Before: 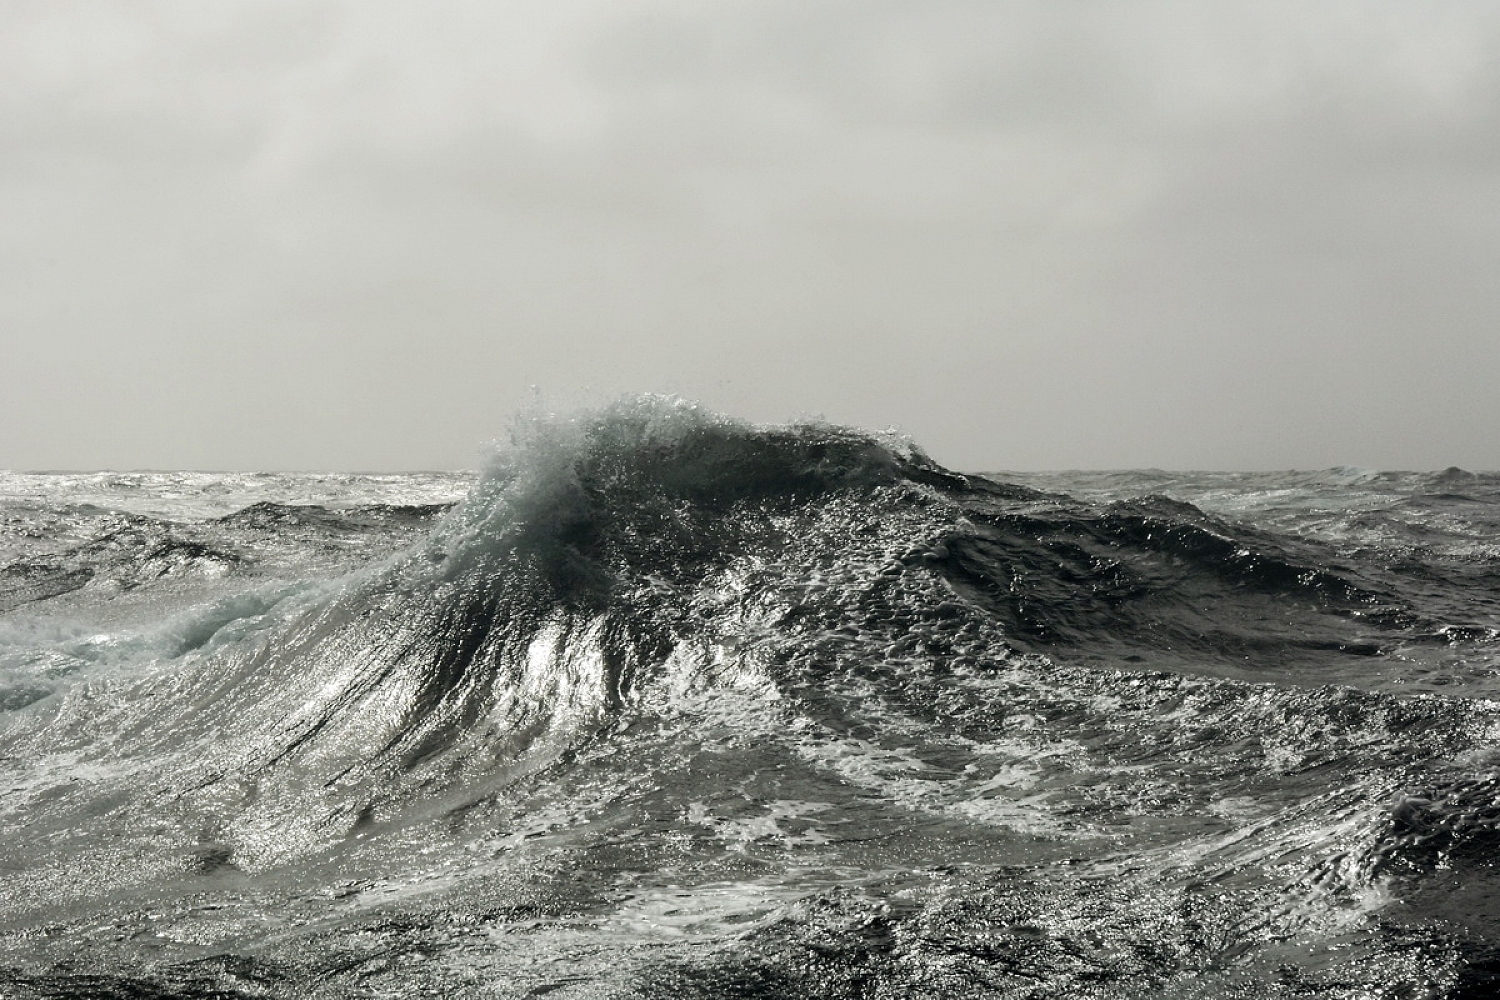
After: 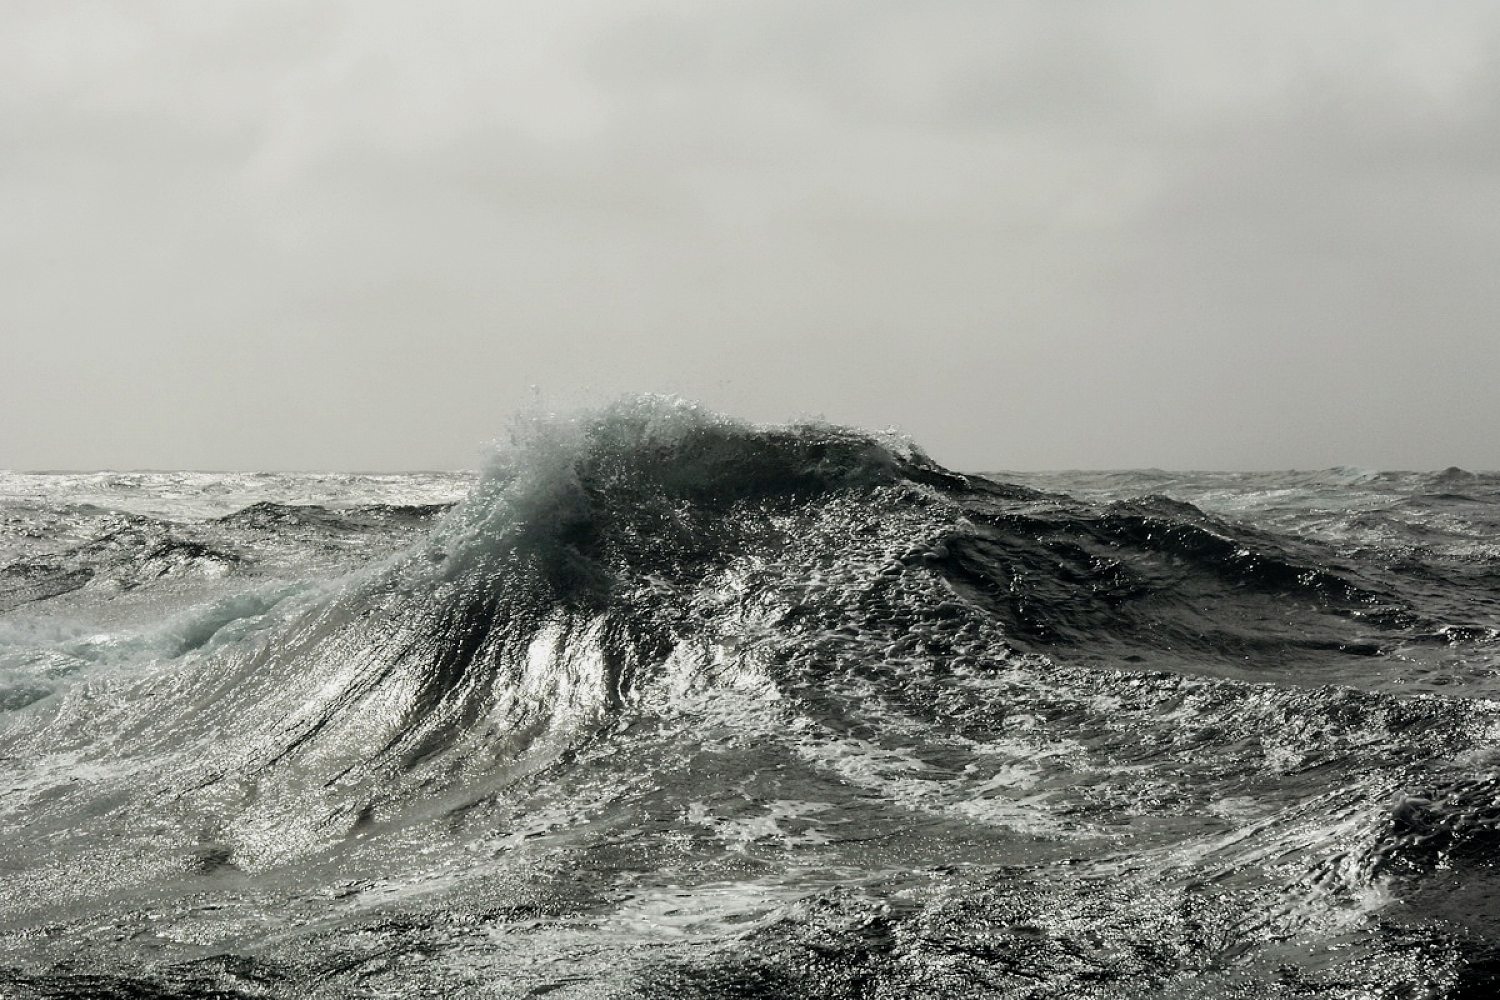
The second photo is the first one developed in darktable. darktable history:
contrast brightness saturation: contrast 0.04, saturation 0.07
filmic rgb: black relative exposure -9.5 EV, white relative exposure 3.02 EV, hardness 6.12
